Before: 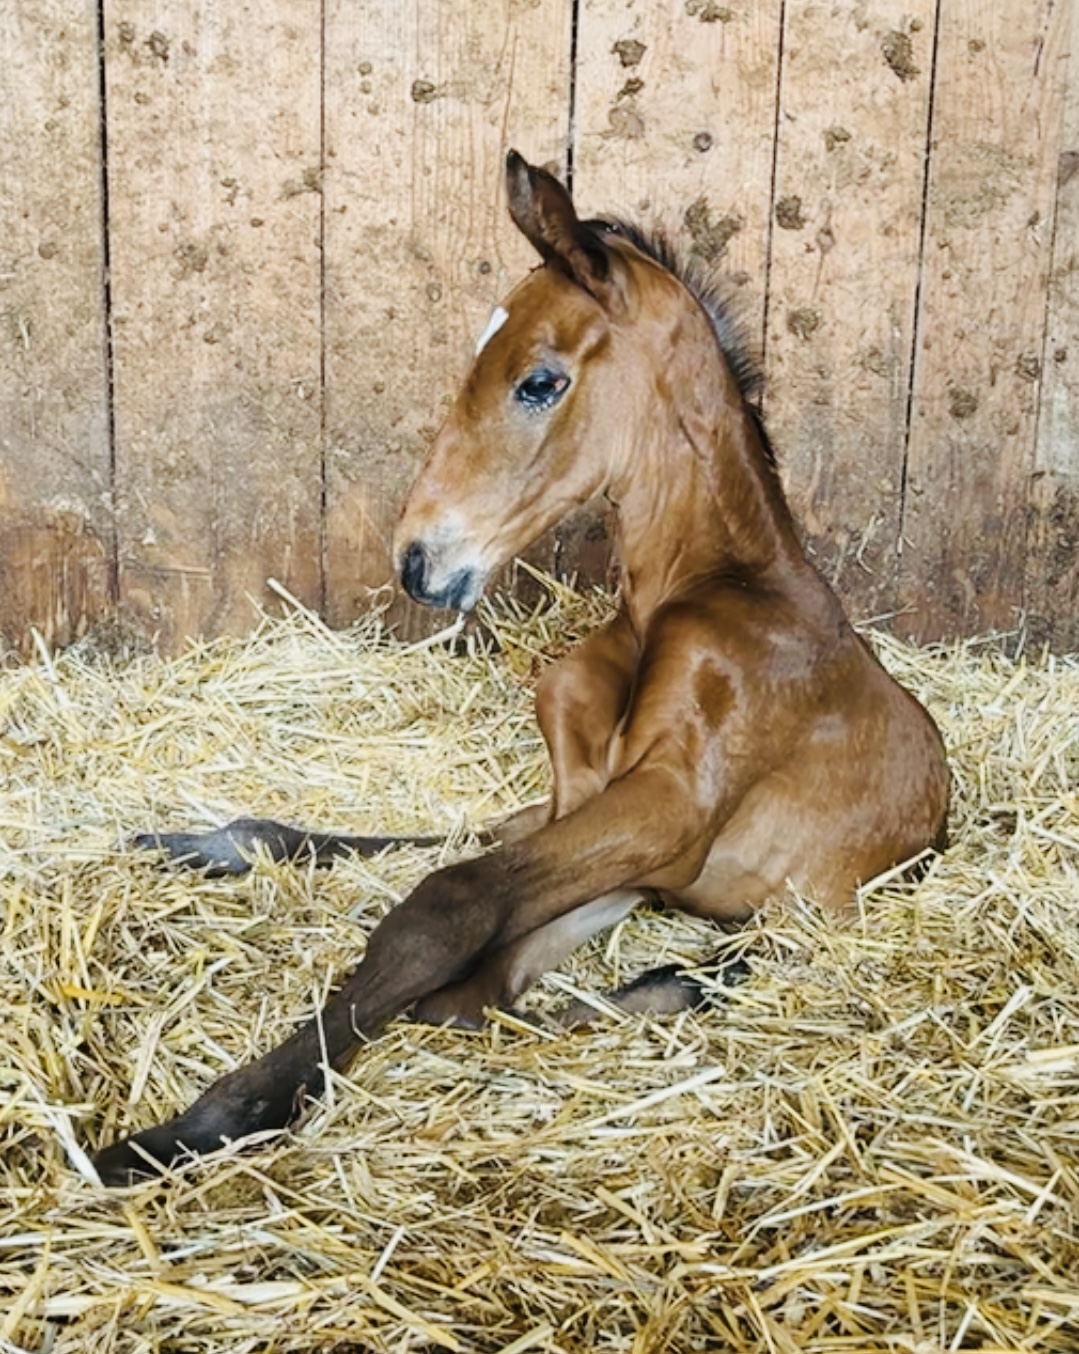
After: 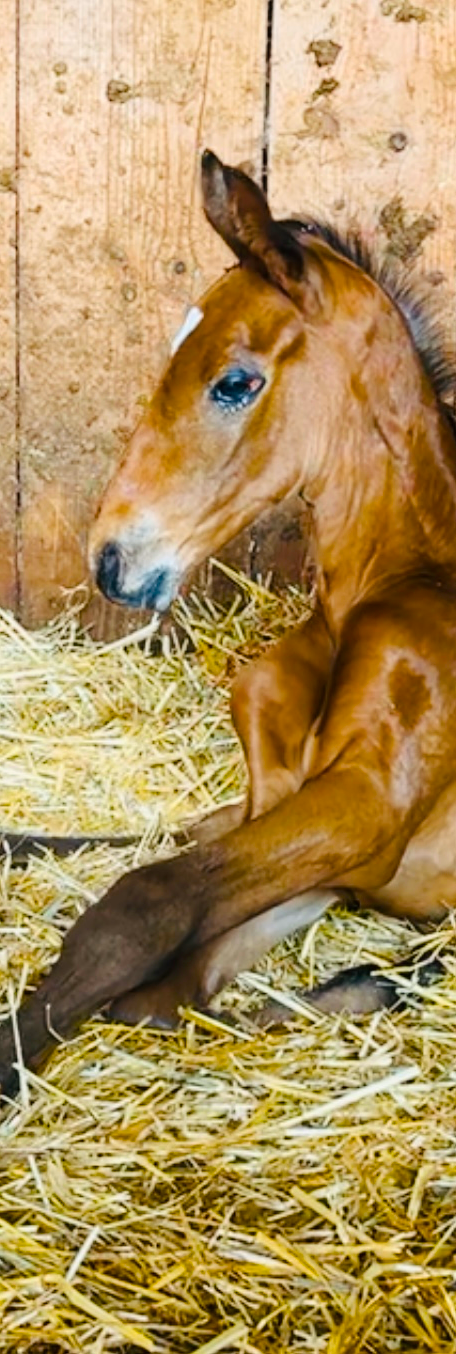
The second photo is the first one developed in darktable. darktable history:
color balance rgb: linear chroma grading › global chroma 24.913%, perceptual saturation grading › global saturation 19.294%
crop: left 28.334%, right 29.347%
shadows and highlights: radius 92.01, shadows -16.13, white point adjustment 0.279, highlights 32.51, compress 48.41%, soften with gaussian
